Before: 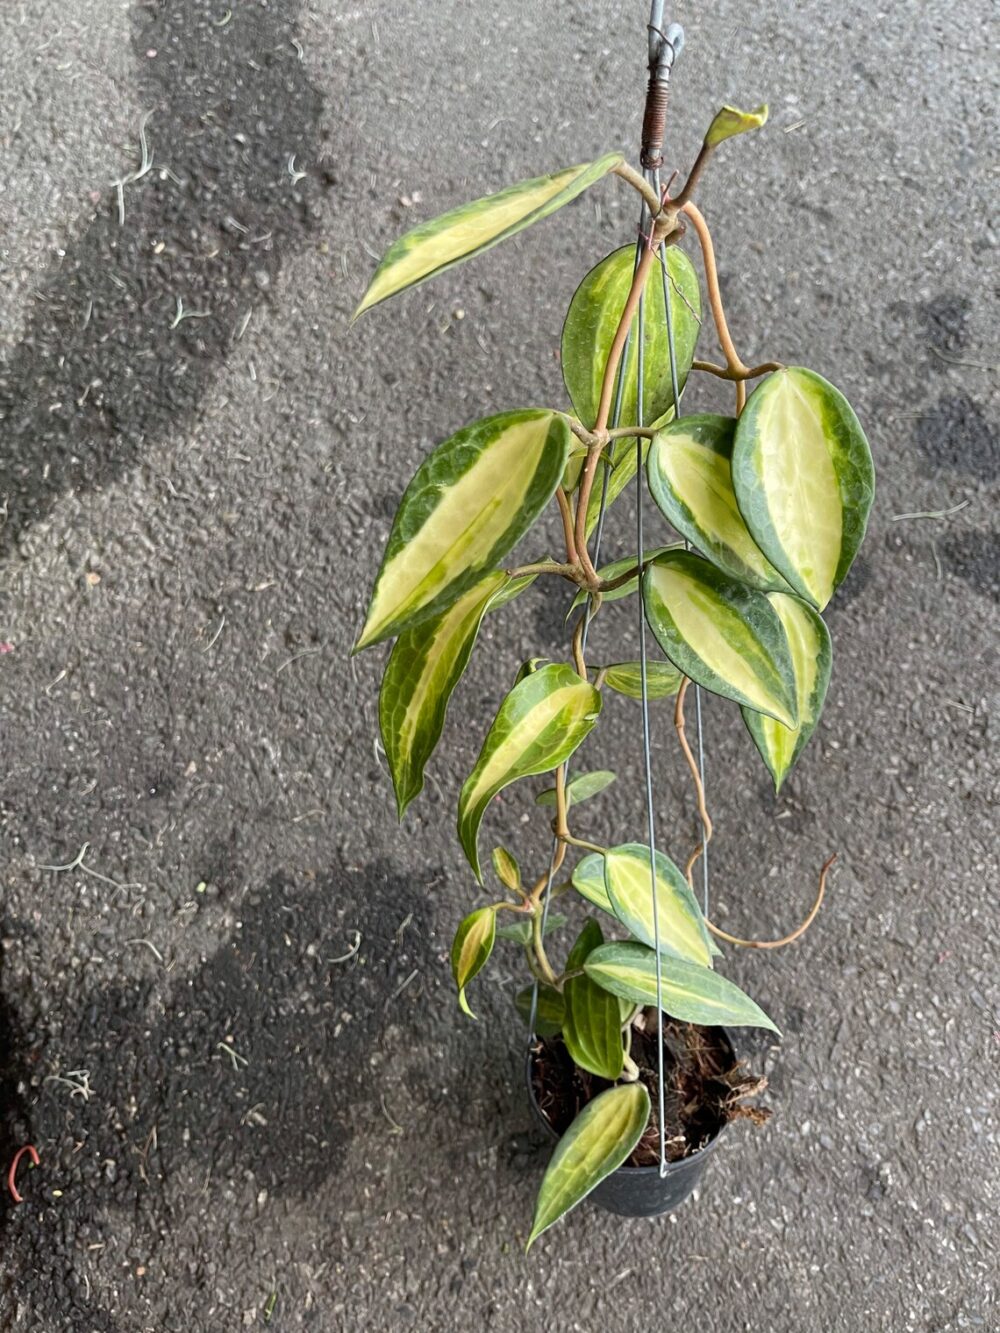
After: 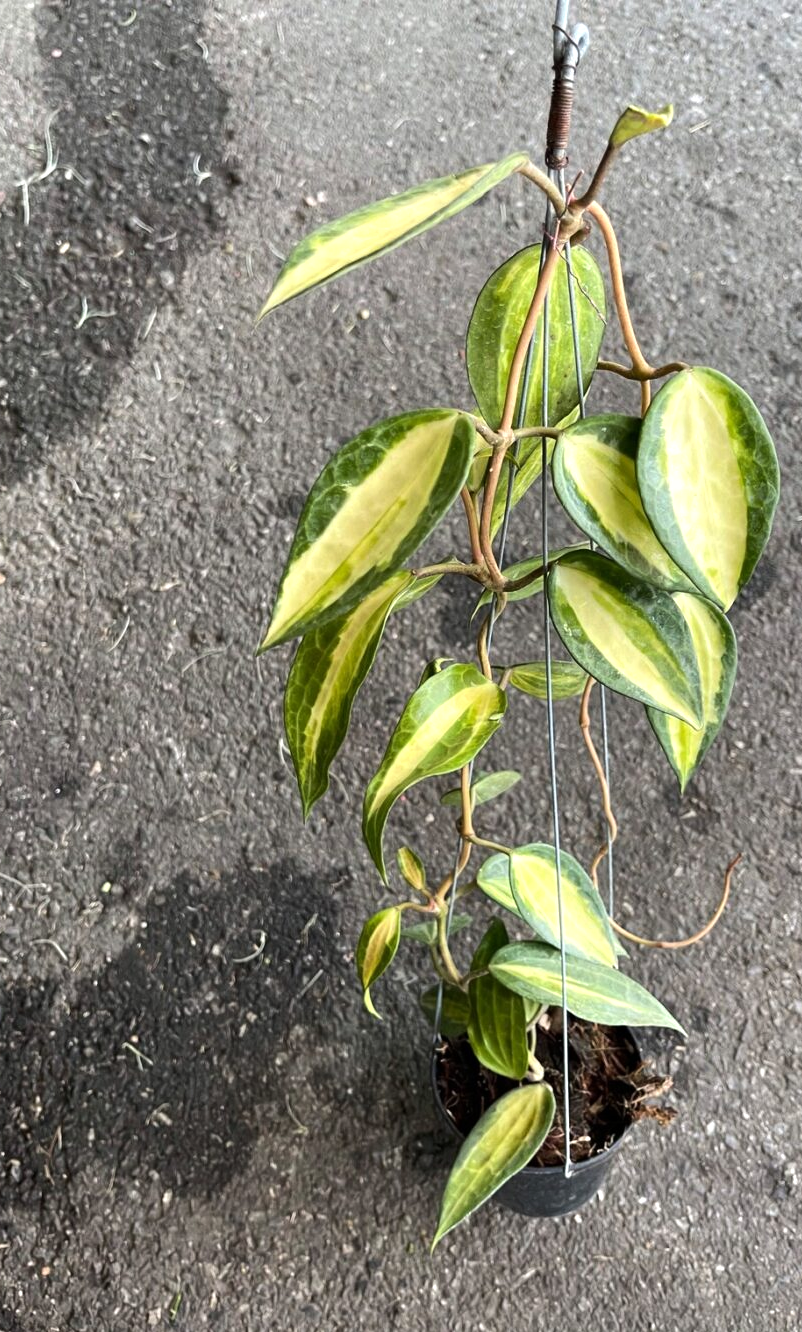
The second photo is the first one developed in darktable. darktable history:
crop and rotate: left 9.597%, right 10.195%
tone equalizer: -8 EV -0.417 EV, -7 EV -0.389 EV, -6 EV -0.333 EV, -5 EV -0.222 EV, -3 EV 0.222 EV, -2 EV 0.333 EV, -1 EV 0.389 EV, +0 EV 0.417 EV, edges refinement/feathering 500, mask exposure compensation -1.57 EV, preserve details no
